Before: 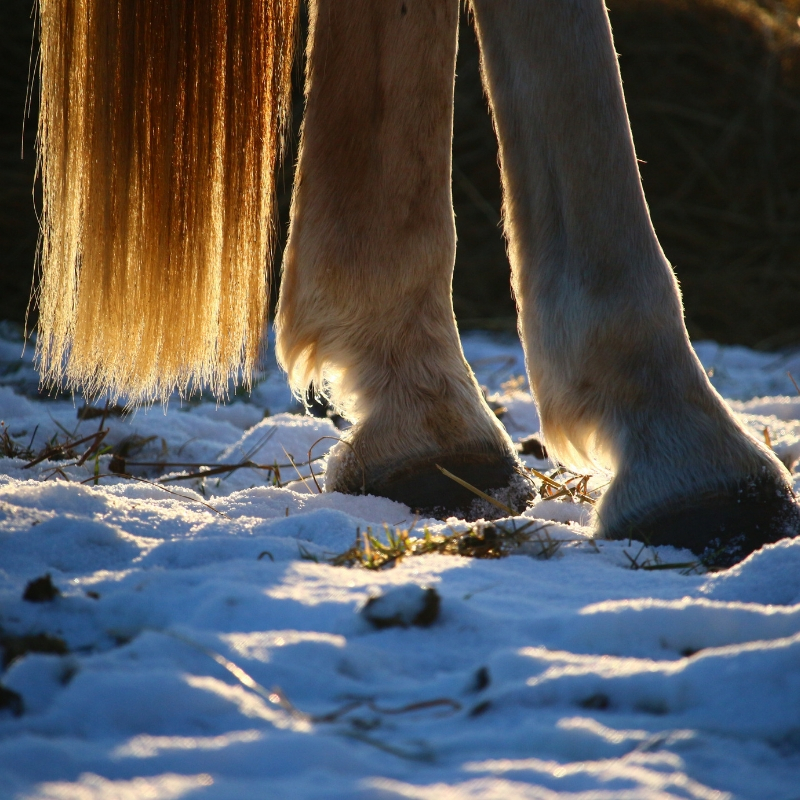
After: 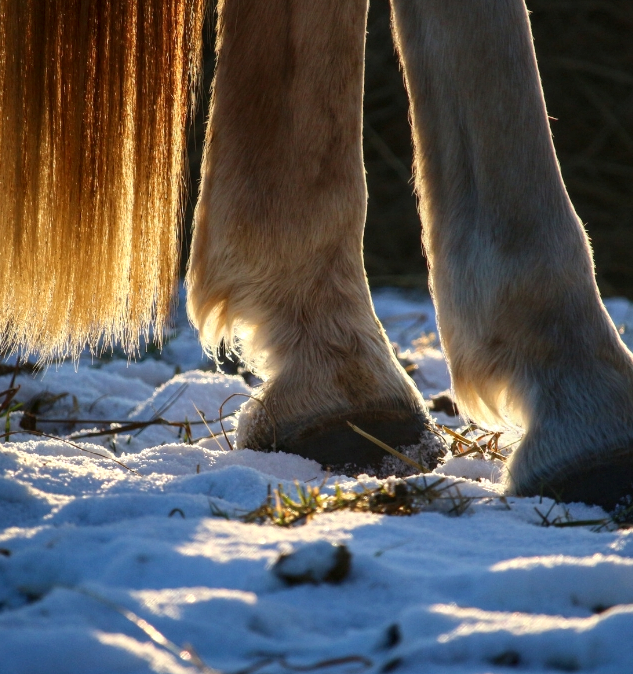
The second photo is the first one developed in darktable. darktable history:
local contrast: on, module defaults
crop: left 11.225%, top 5.381%, right 9.565%, bottom 10.314%
shadows and highlights: shadows 22.7, highlights -48.71, soften with gaussian
